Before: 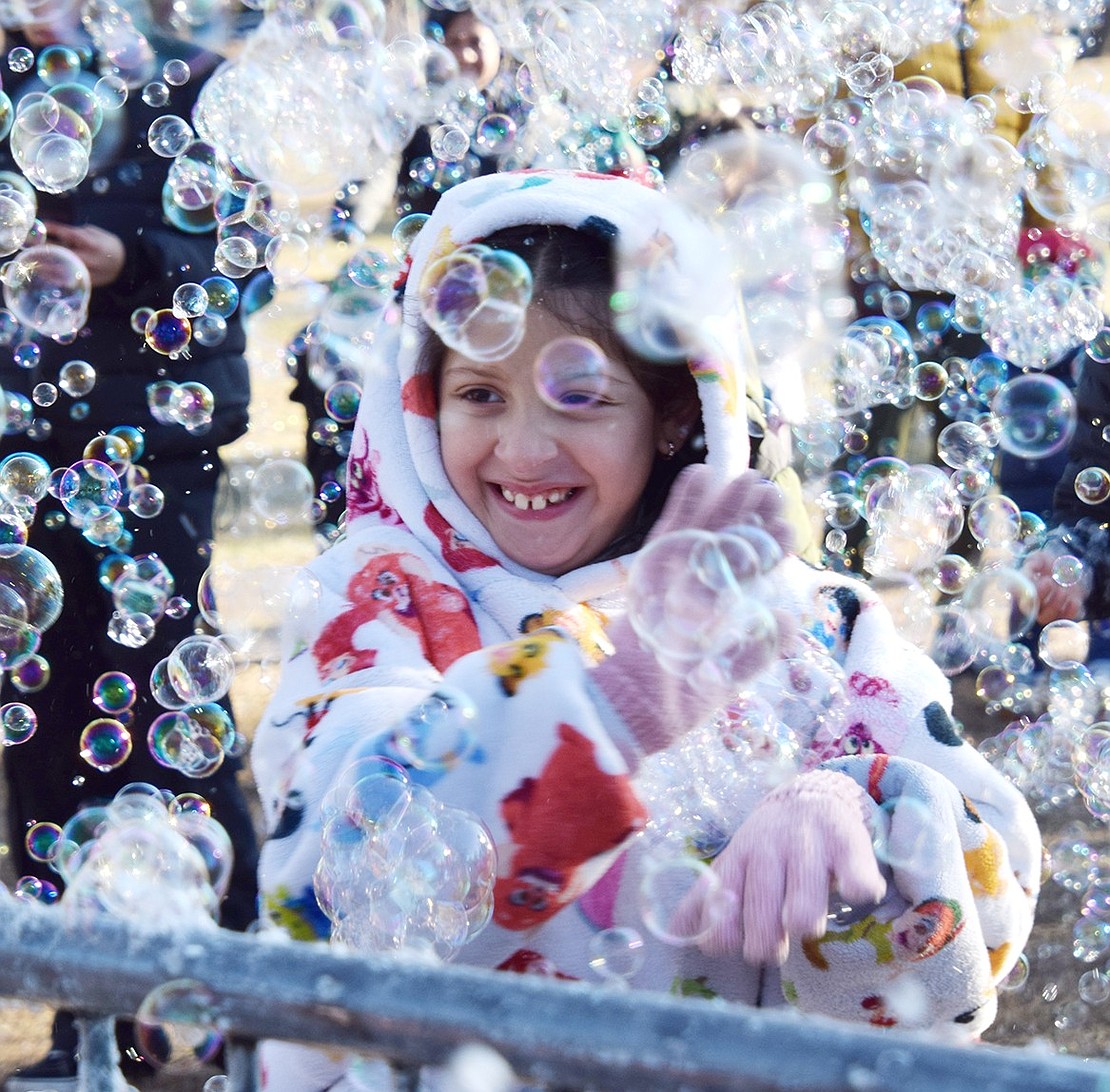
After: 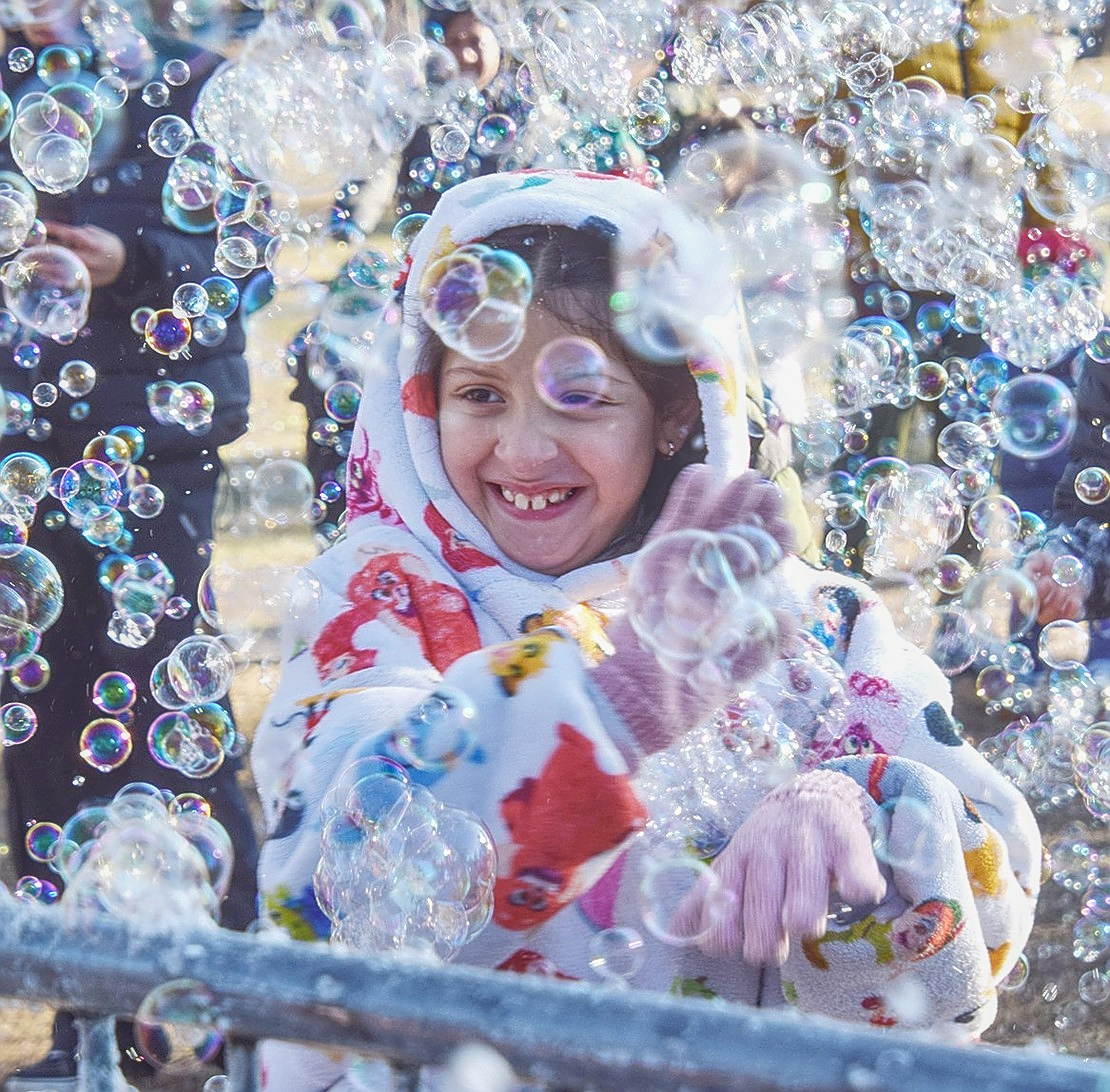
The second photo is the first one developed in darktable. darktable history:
shadows and highlights: low approximation 0.01, soften with gaussian
sharpen: on, module defaults
local contrast: highlights 73%, shadows 15%, midtone range 0.197
